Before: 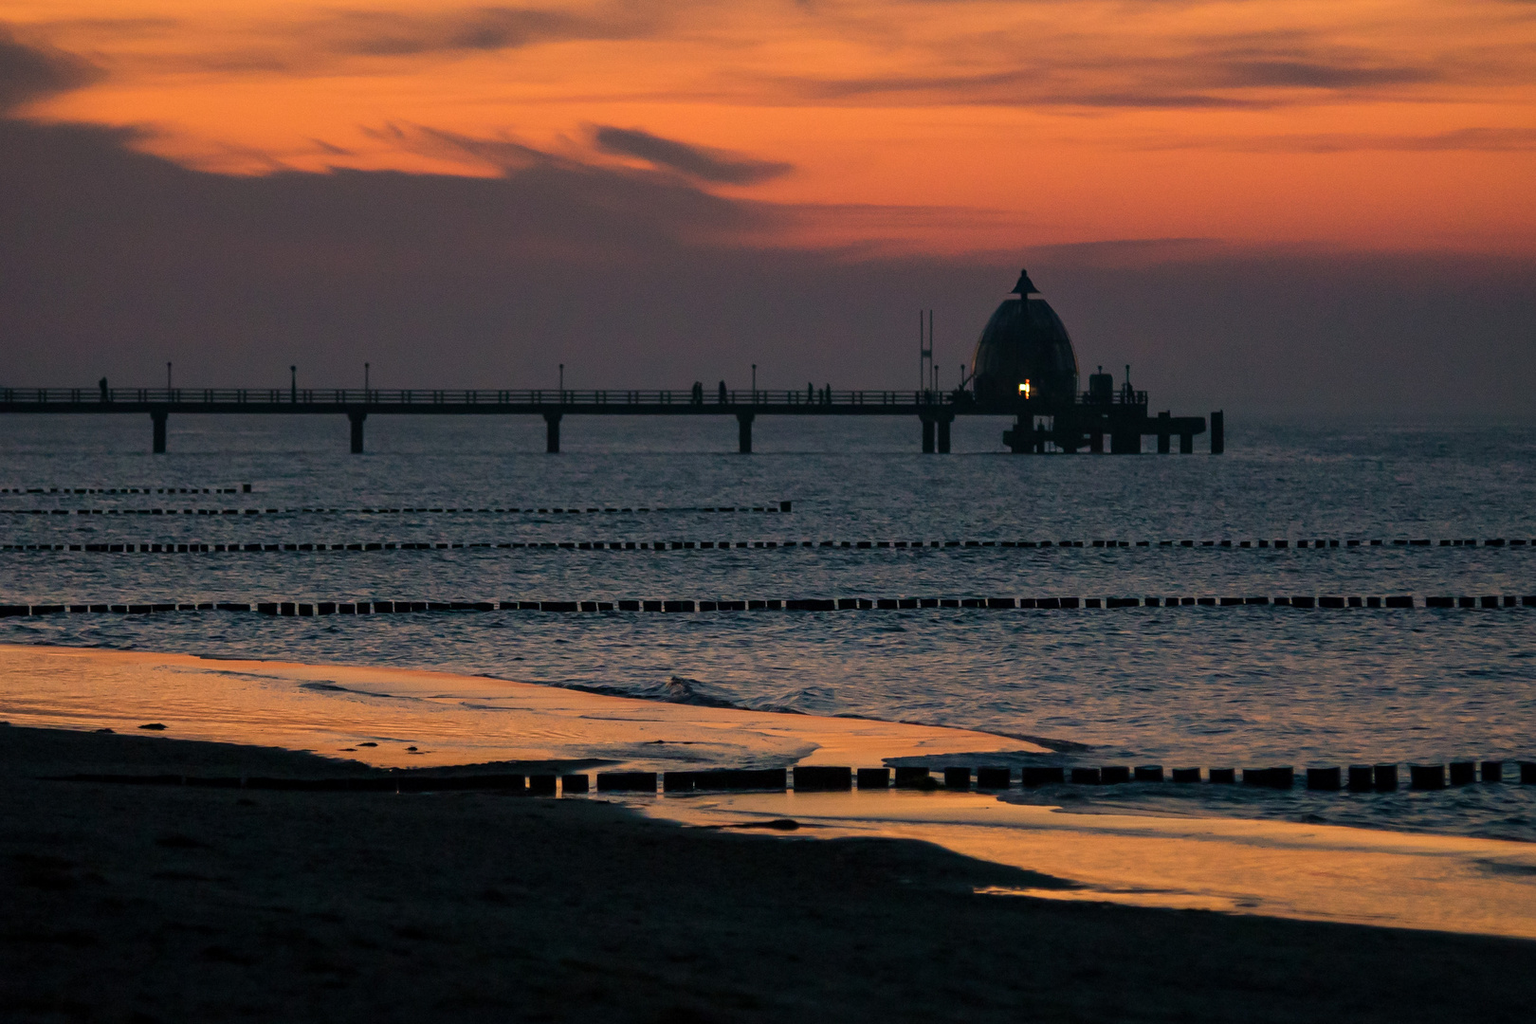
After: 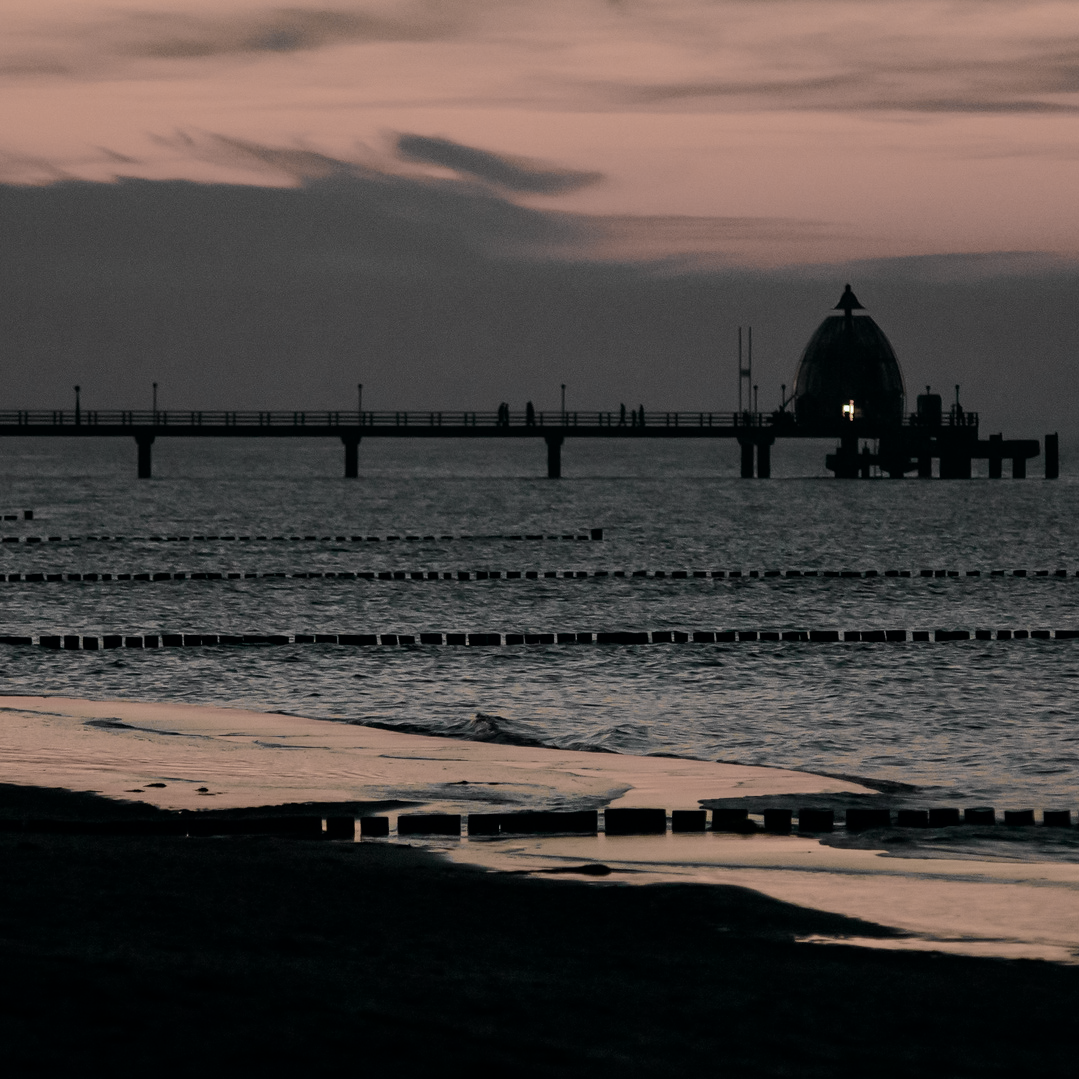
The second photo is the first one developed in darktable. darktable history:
crop and rotate: left 14.352%, right 18.992%
contrast brightness saturation: contrast 0.039, saturation 0.069
color zones: curves: ch0 [(0, 0.487) (0.241, 0.395) (0.434, 0.373) (0.658, 0.412) (0.838, 0.487)]; ch1 [(0, 0) (0.053, 0.053) (0.211, 0.202) (0.579, 0.259) (0.781, 0.241)]
tone curve: curves: ch0 [(0, 0) (0.037, 0.011) (0.131, 0.108) (0.279, 0.279) (0.476, 0.554) (0.617, 0.693) (0.704, 0.77) (0.813, 0.852) (0.916, 0.924) (1, 0.993)]; ch1 [(0, 0) (0.318, 0.278) (0.444, 0.427) (0.493, 0.492) (0.508, 0.502) (0.534, 0.531) (0.562, 0.571) (0.626, 0.667) (0.746, 0.764) (1, 1)]; ch2 [(0, 0) (0.316, 0.292) (0.381, 0.37) (0.423, 0.448) (0.476, 0.492) (0.502, 0.498) (0.522, 0.518) (0.533, 0.532) (0.586, 0.631) (0.634, 0.663) (0.7, 0.7) (0.861, 0.808) (1, 0.951)], color space Lab, independent channels, preserve colors none
